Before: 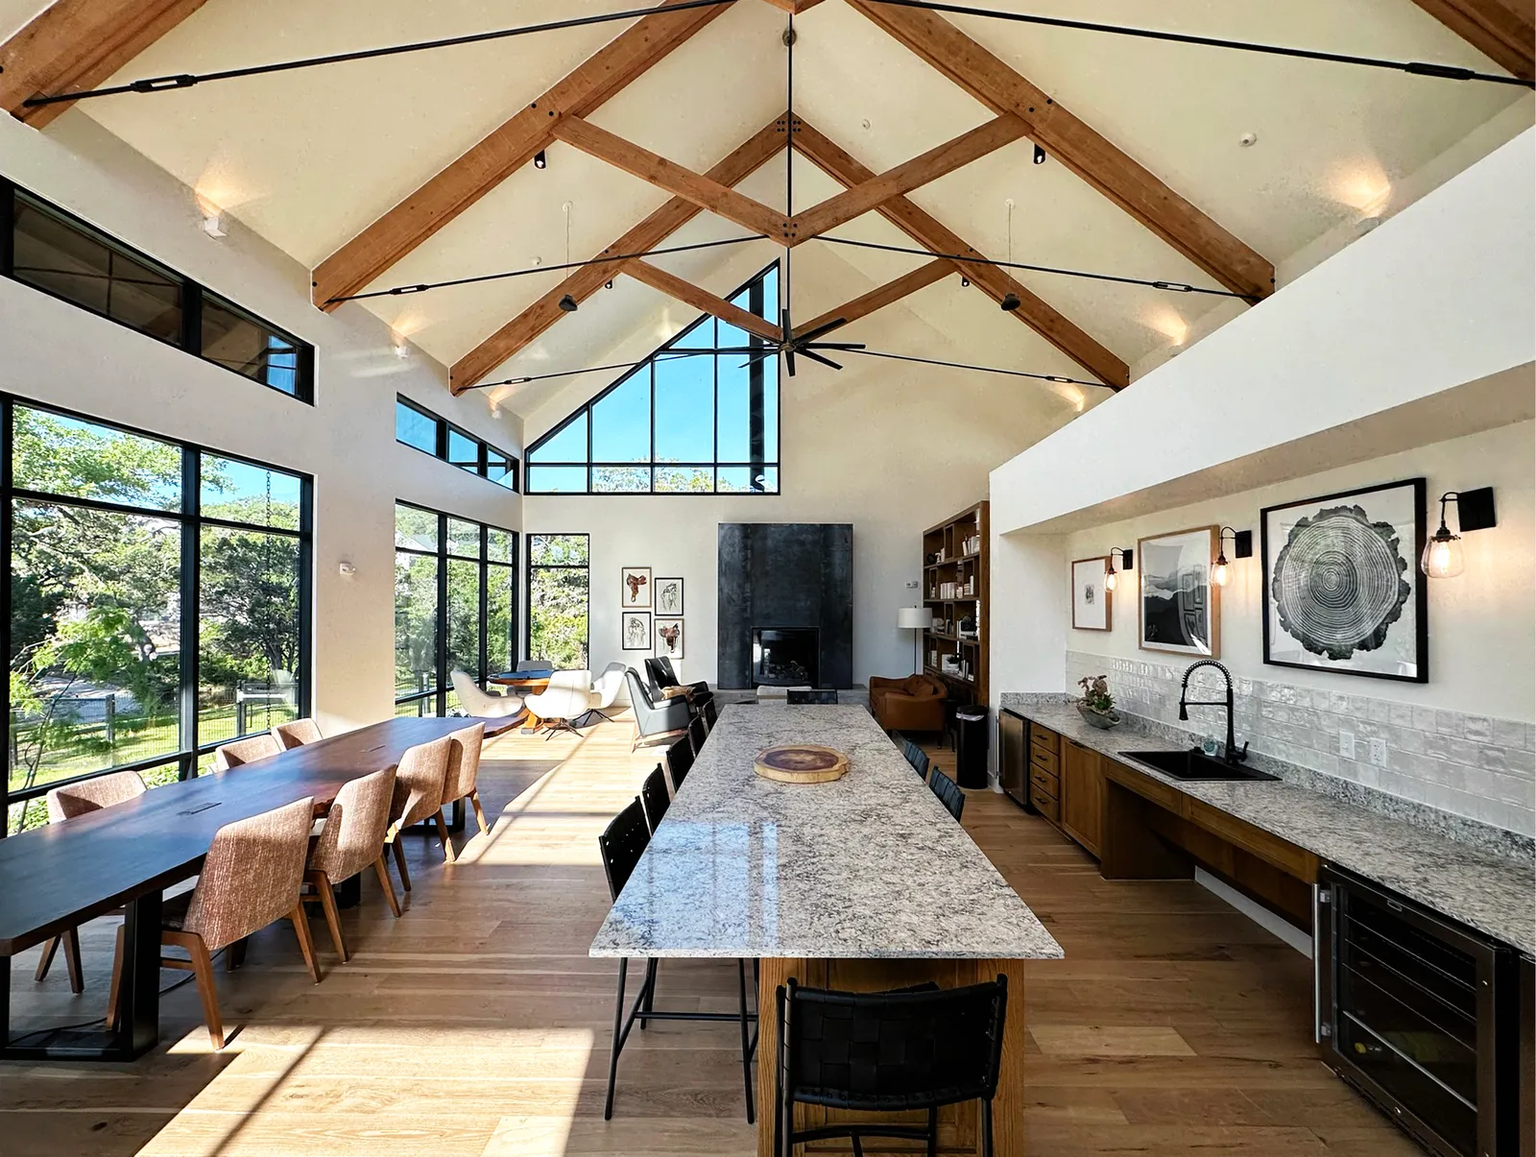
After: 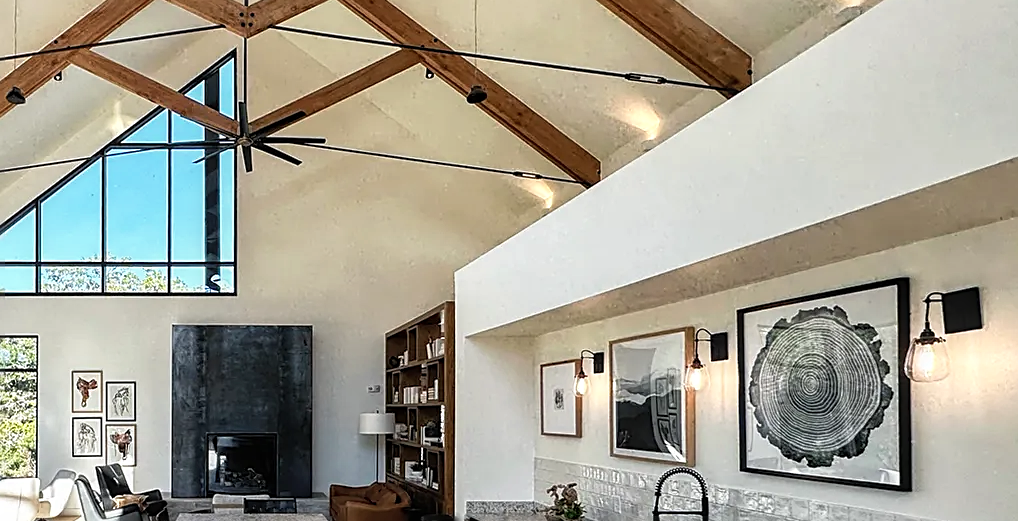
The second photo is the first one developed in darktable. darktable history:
color zones: curves: ch0 [(0, 0.558) (0.143, 0.559) (0.286, 0.529) (0.429, 0.505) (0.571, 0.5) (0.714, 0.5) (0.857, 0.5) (1, 0.558)]; ch1 [(0, 0.469) (0.01, 0.469) (0.12, 0.446) (0.248, 0.469) (0.5, 0.5) (0.748, 0.5) (0.99, 0.469) (1, 0.469)]
crop: left 36.005%, top 18.293%, right 0.31%, bottom 38.444%
local contrast: on, module defaults
sharpen: on, module defaults
shadows and highlights: shadows 37.27, highlights -28.18, soften with gaussian
